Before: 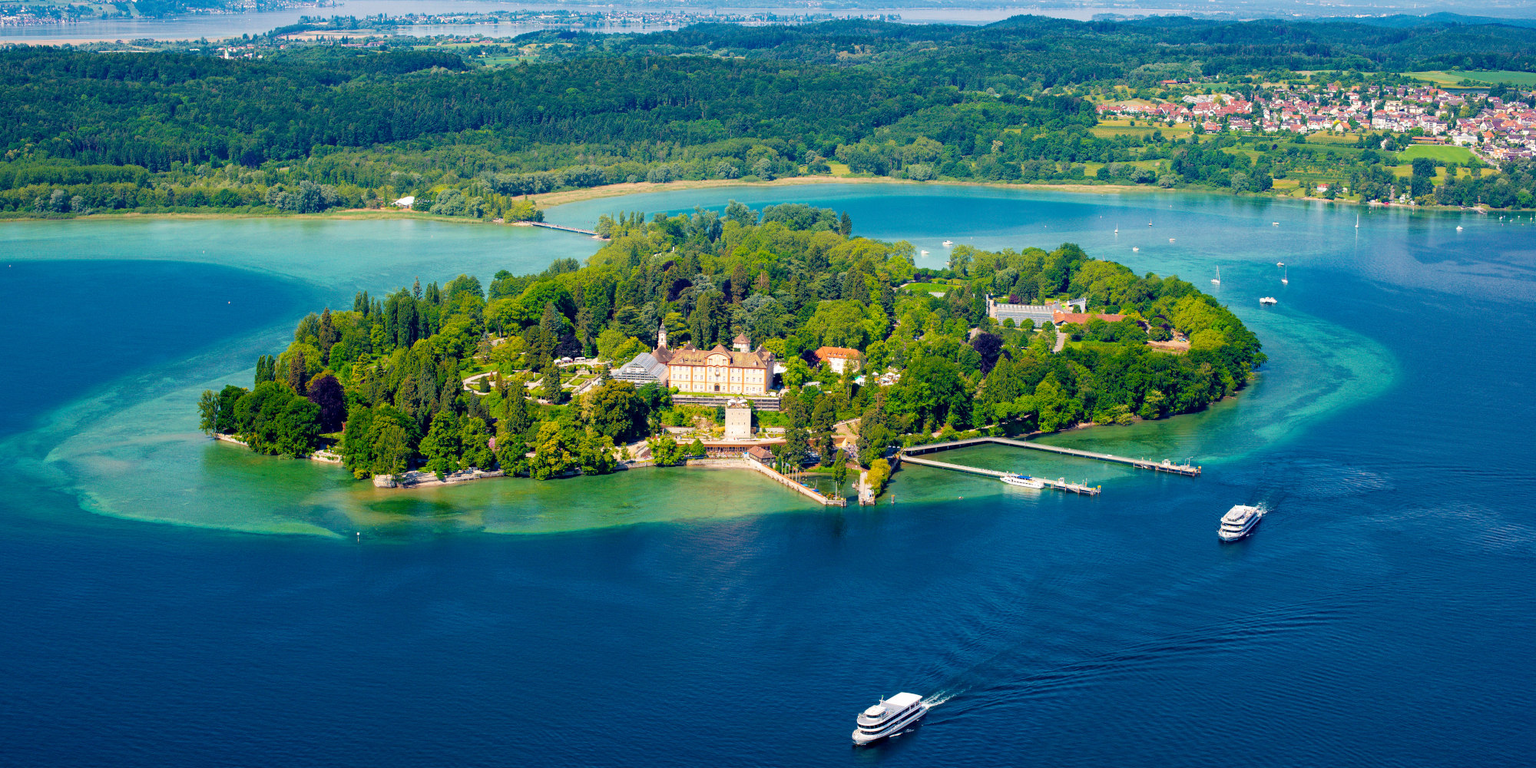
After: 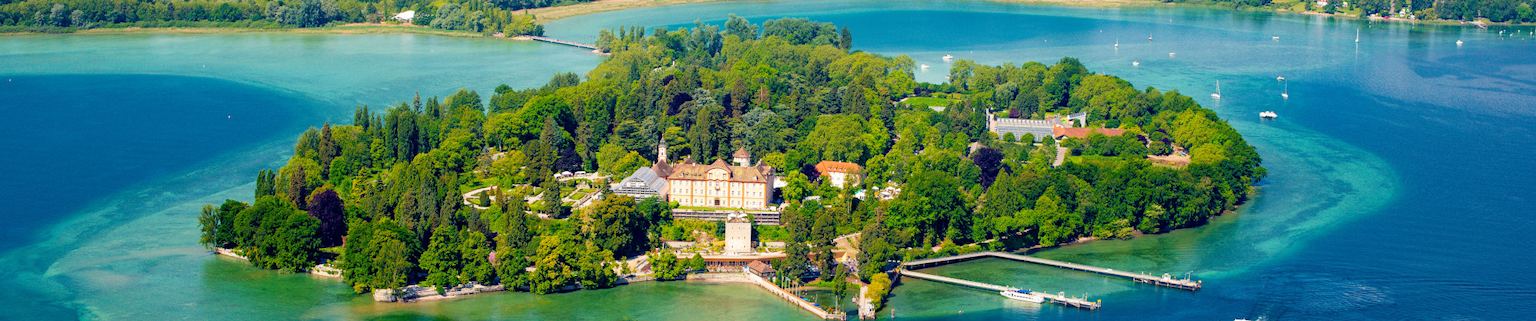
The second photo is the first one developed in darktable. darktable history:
crop and rotate: top 24.285%, bottom 33.803%
